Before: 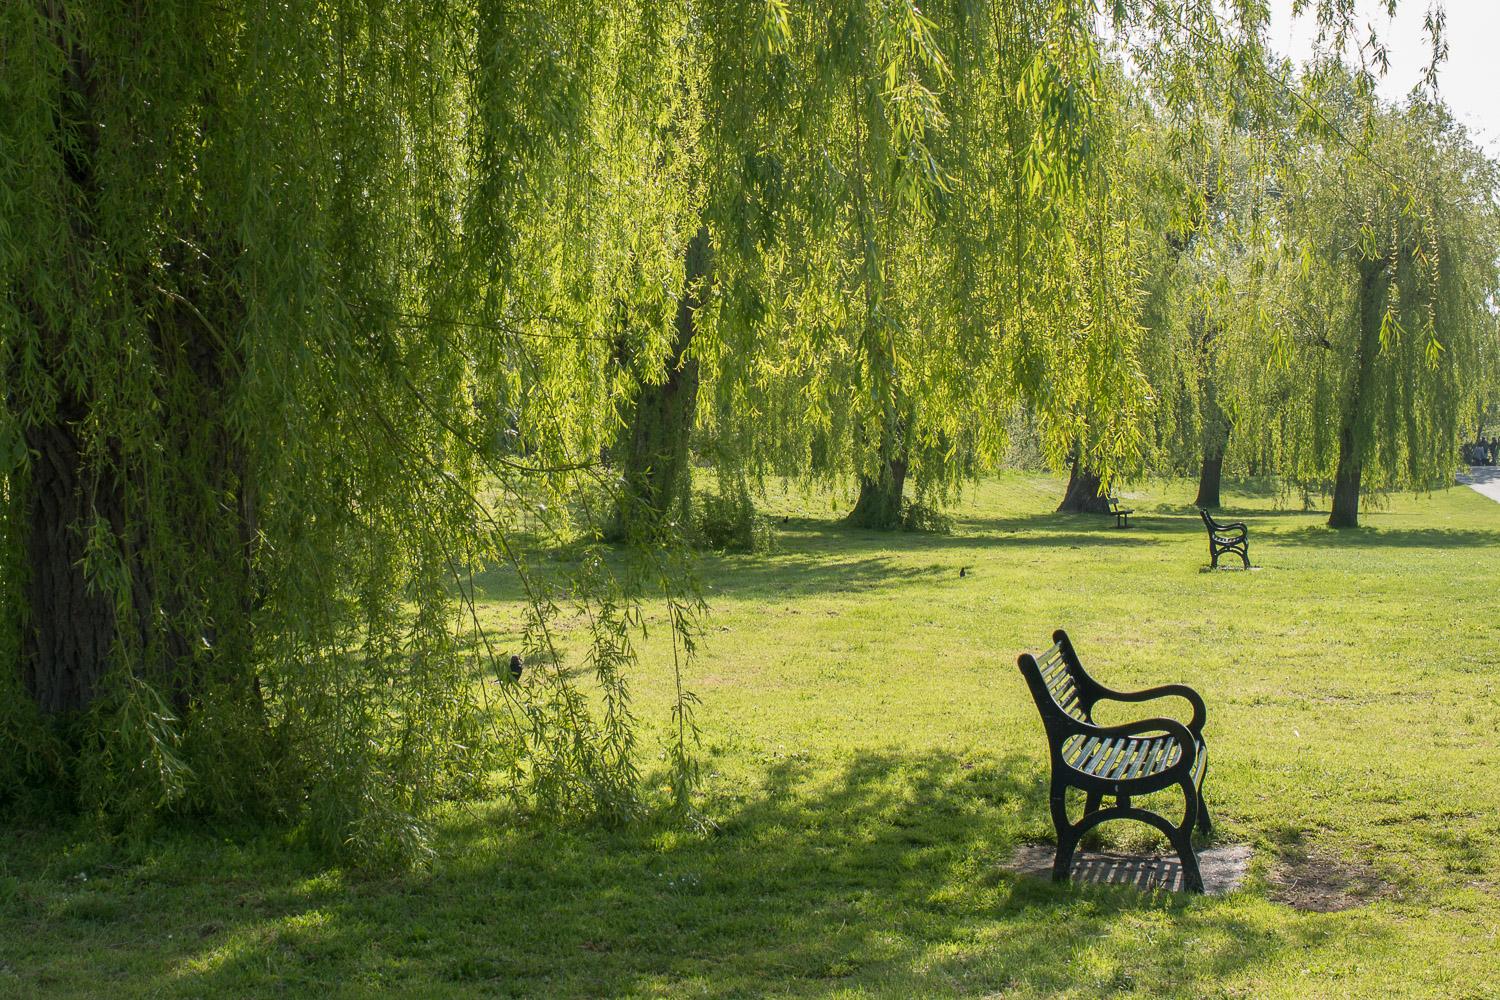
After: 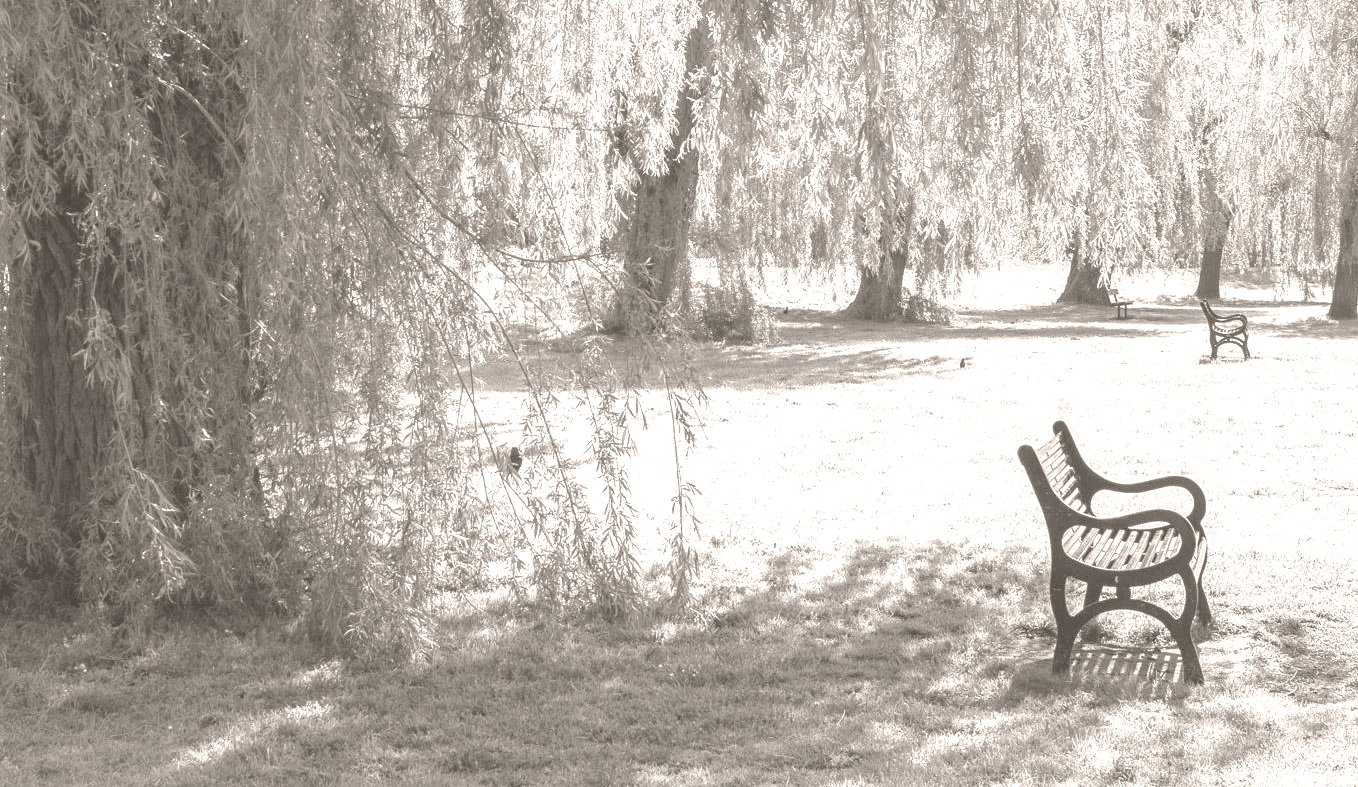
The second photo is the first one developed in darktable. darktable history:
colorize: hue 34.49°, saturation 35.33%, source mix 100%, lightness 55%, version 1
crop: top 20.916%, right 9.437%, bottom 0.316%
local contrast: on, module defaults
